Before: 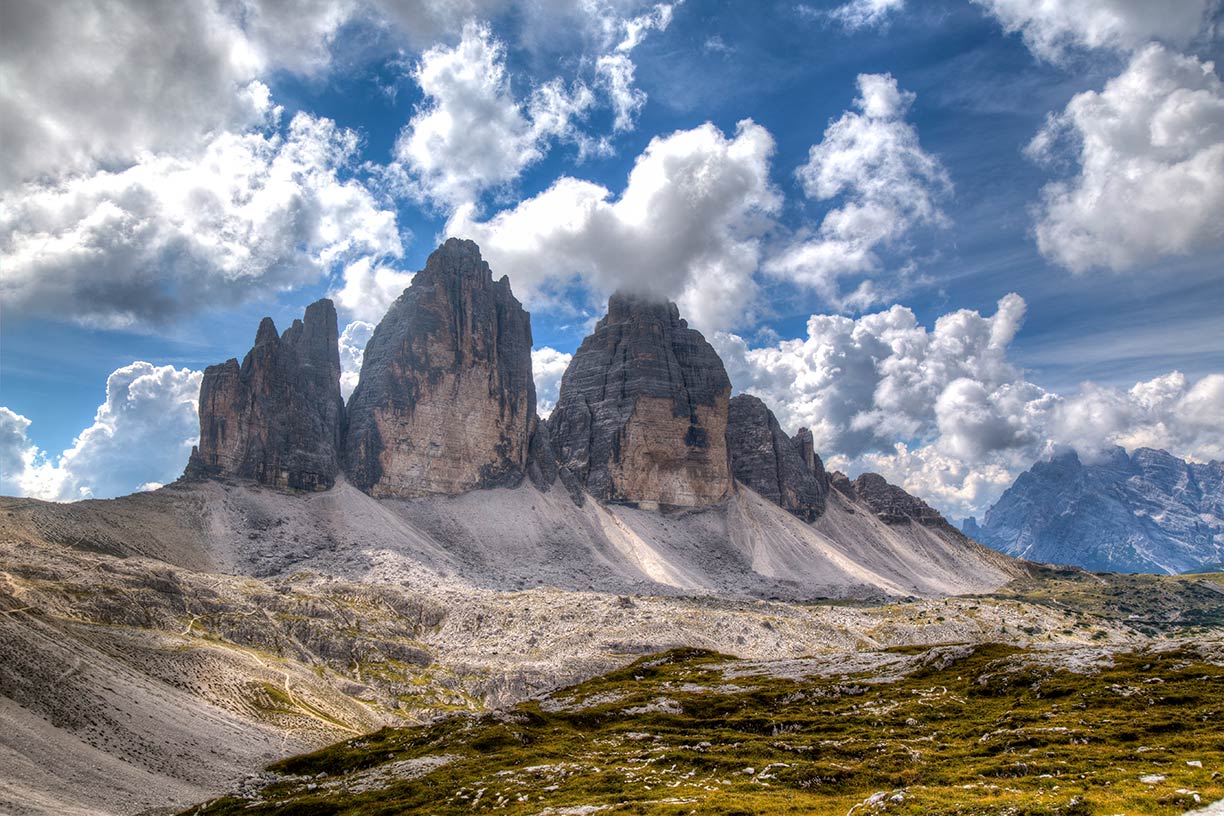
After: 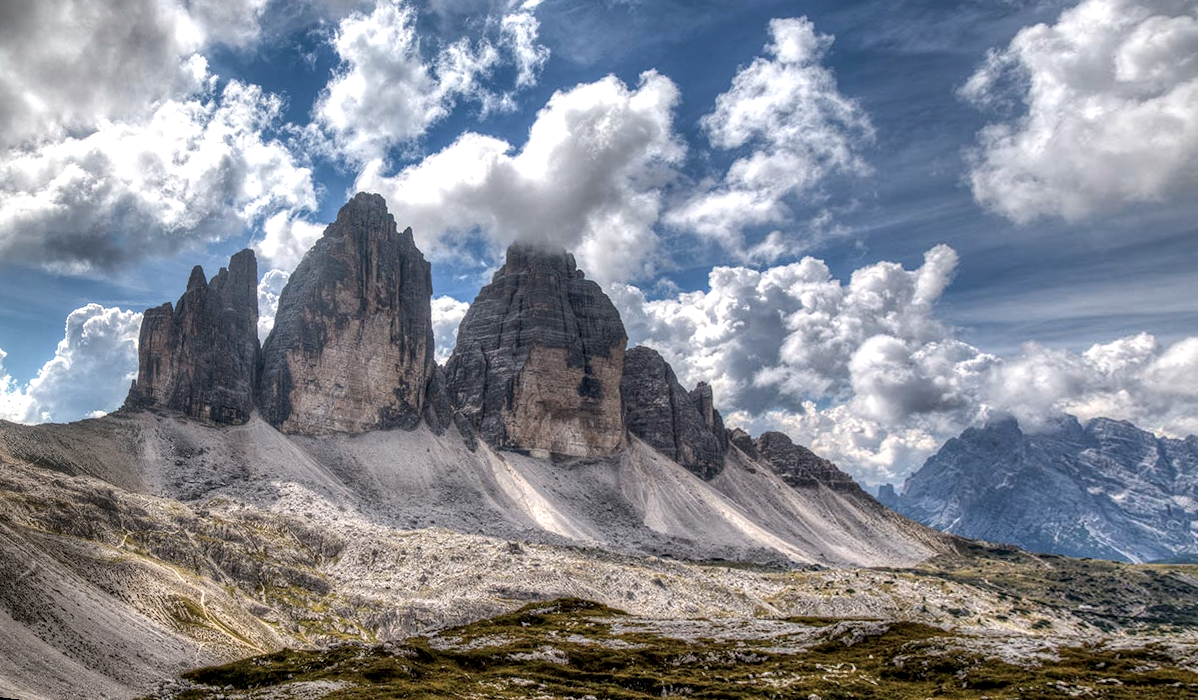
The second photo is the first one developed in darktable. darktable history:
rotate and perspective: rotation 1.69°, lens shift (vertical) -0.023, lens shift (horizontal) -0.291, crop left 0.025, crop right 0.988, crop top 0.092, crop bottom 0.842
contrast brightness saturation: contrast 0.06, brightness -0.01, saturation -0.23
local contrast: on, module defaults
